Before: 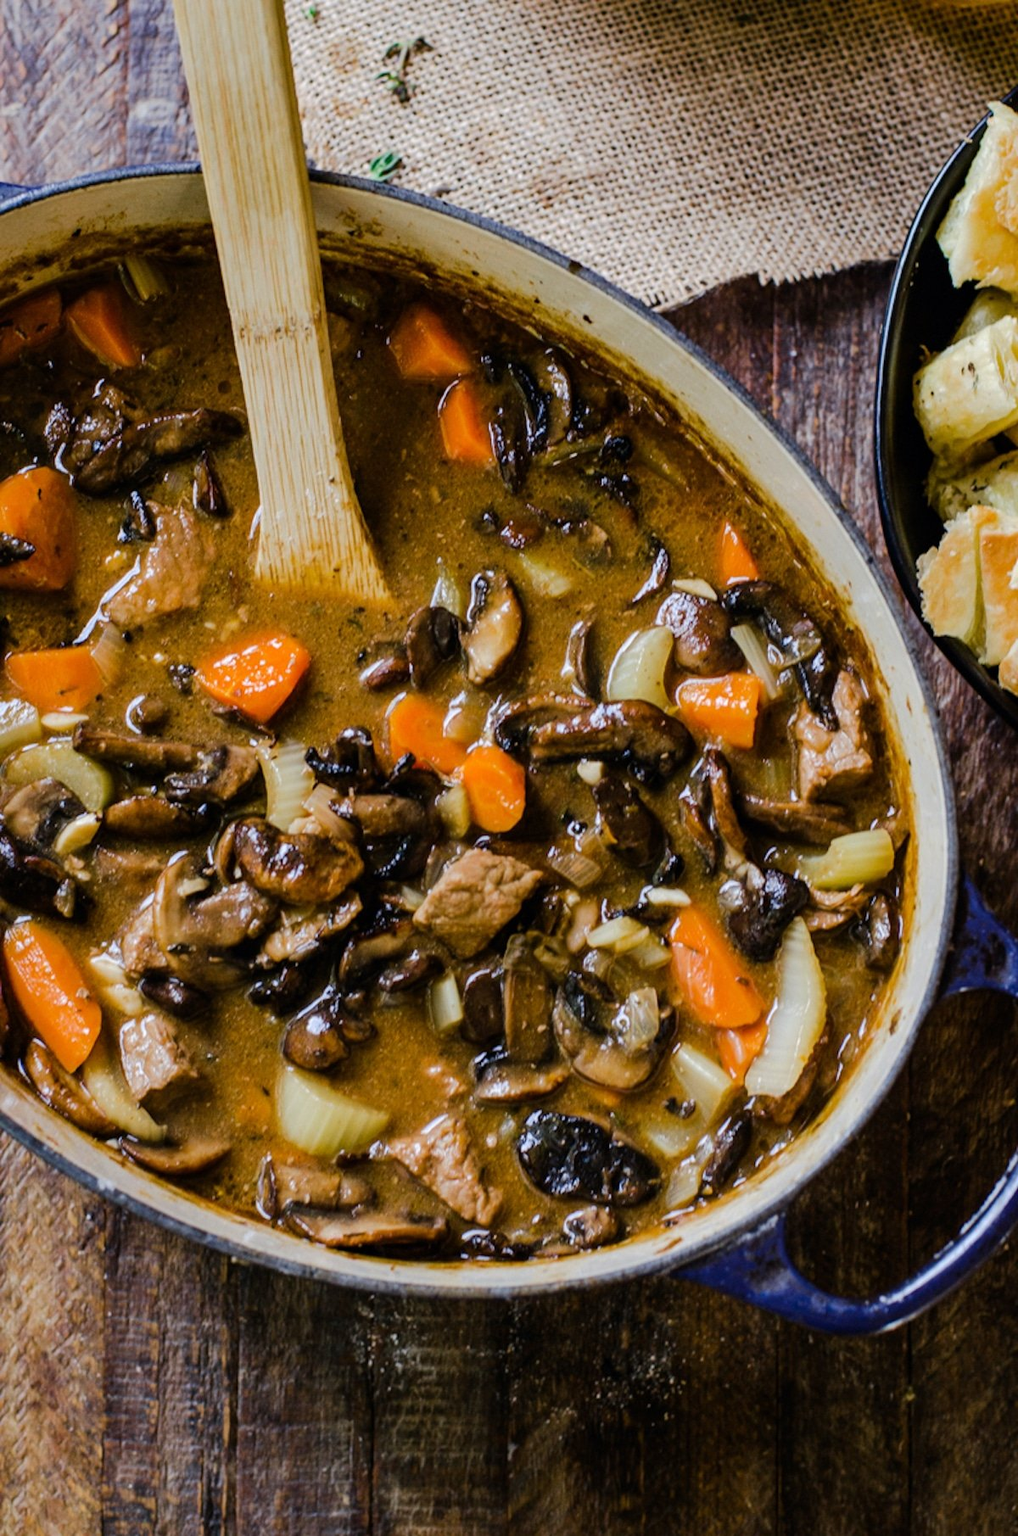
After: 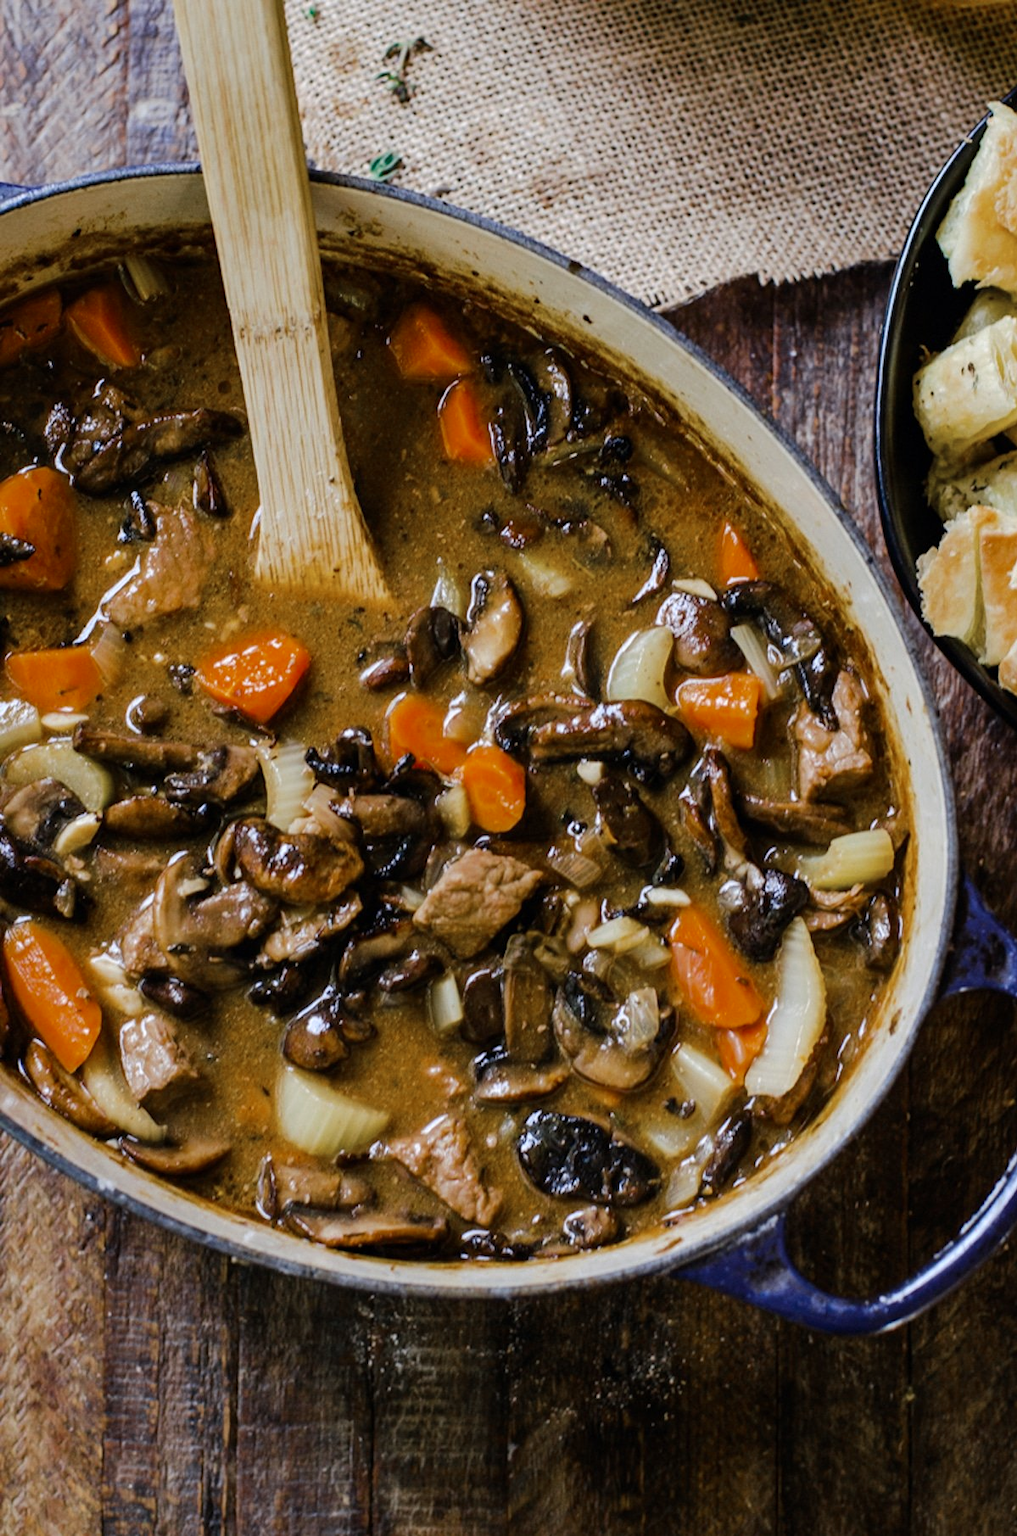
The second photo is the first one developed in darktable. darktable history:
color zones: curves: ch0 [(0, 0.5) (0.125, 0.4) (0.25, 0.5) (0.375, 0.4) (0.5, 0.4) (0.625, 0.6) (0.75, 0.6) (0.875, 0.5)]; ch1 [(0, 0.4) (0.125, 0.5) (0.25, 0.4) (0.375, 0.4) (0.5, 0.4) (0.625, 0.4) (0.75, 0.5) (0.875, 0.4)]; ch2 [(0, 0.6) (0.125, 0.5) (0.25, 0.5) (0.375, 0.6) (0.5, 0.6) (0.625, 0.5) (0.75, 0.5) (0.875, 0.5)]
